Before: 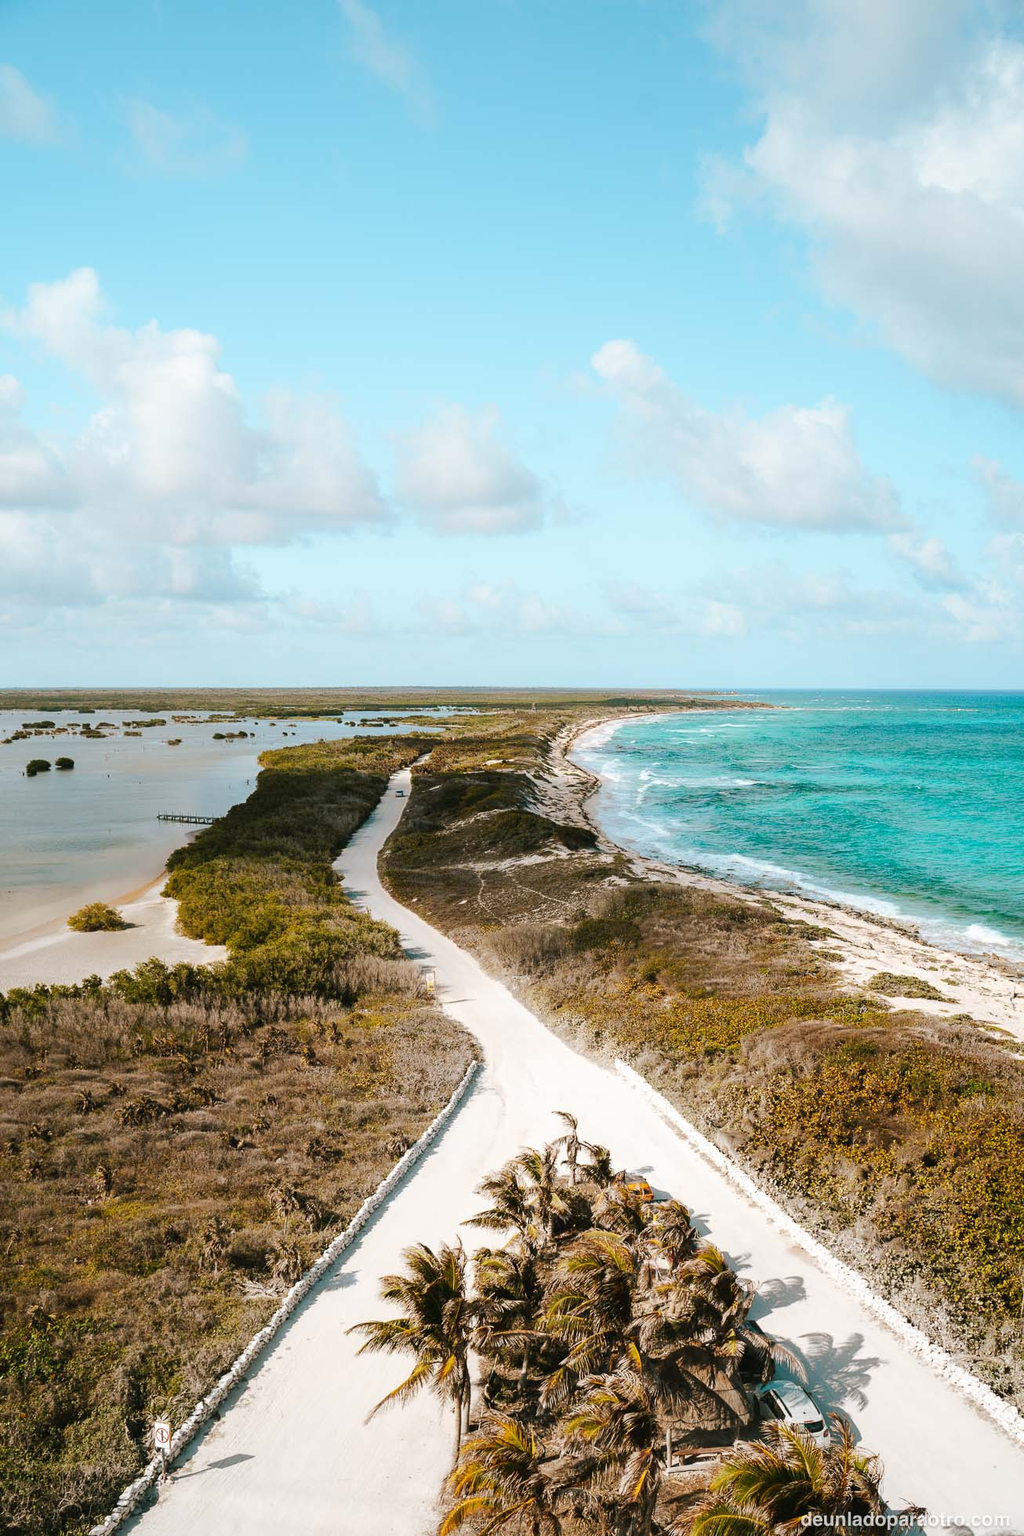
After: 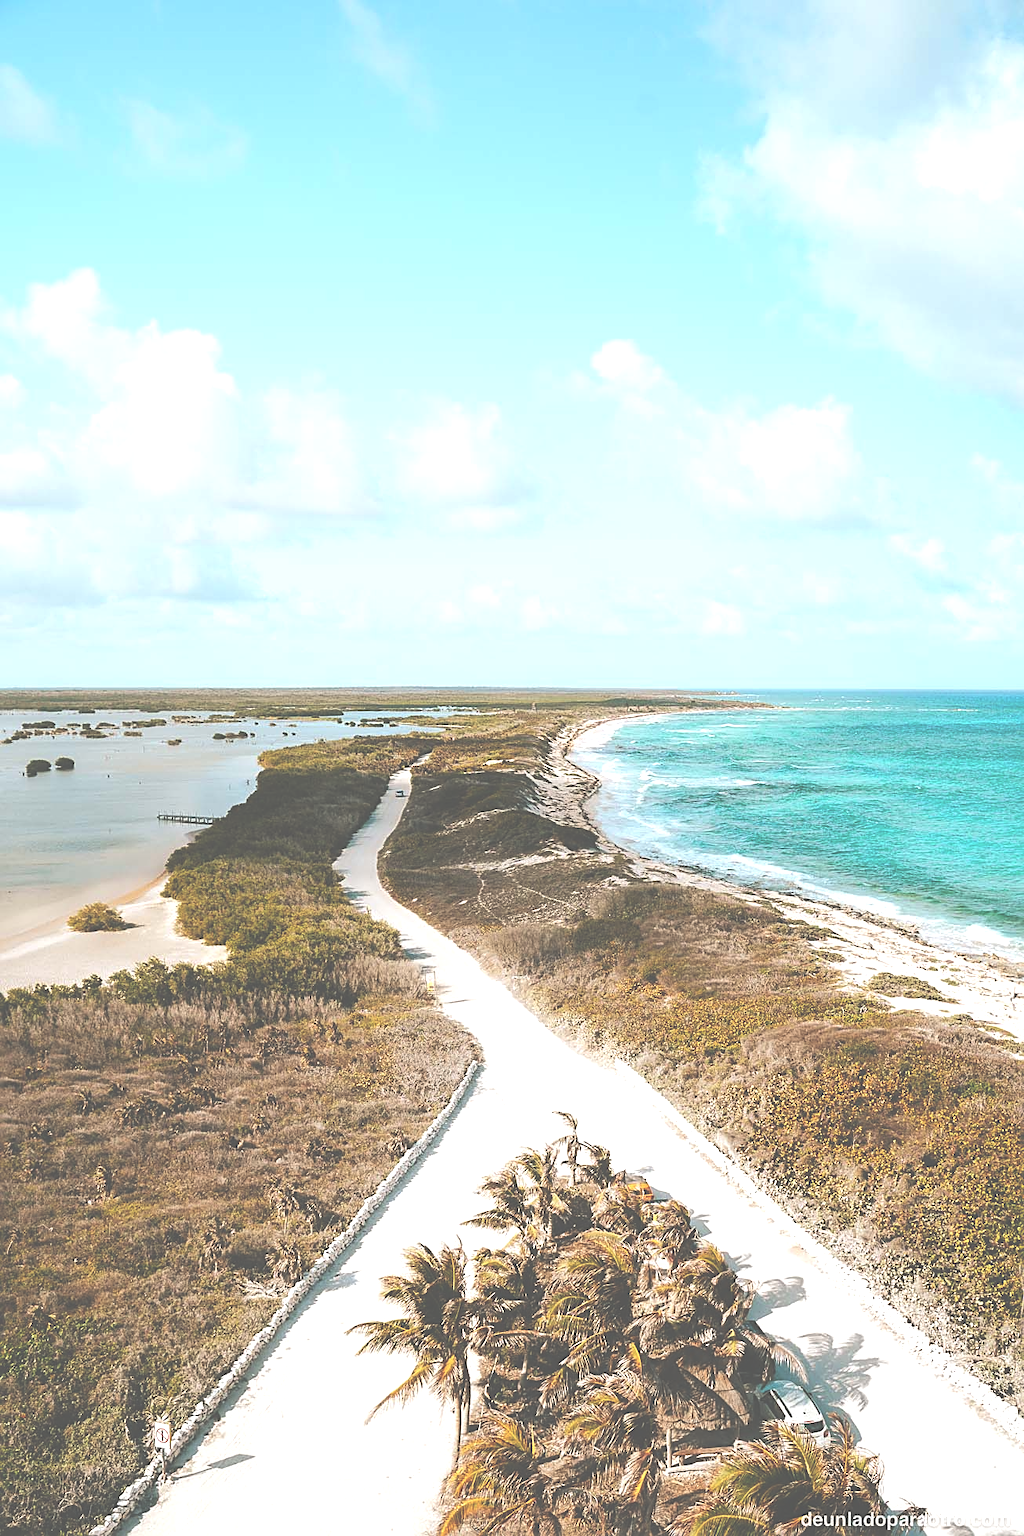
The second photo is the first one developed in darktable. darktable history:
levels: levels [0, 0.499, 1]
exposure: black level correction -0.071, exposure 0.5 EV, compensate highlight preservation false
sharpen: on, module defaults
